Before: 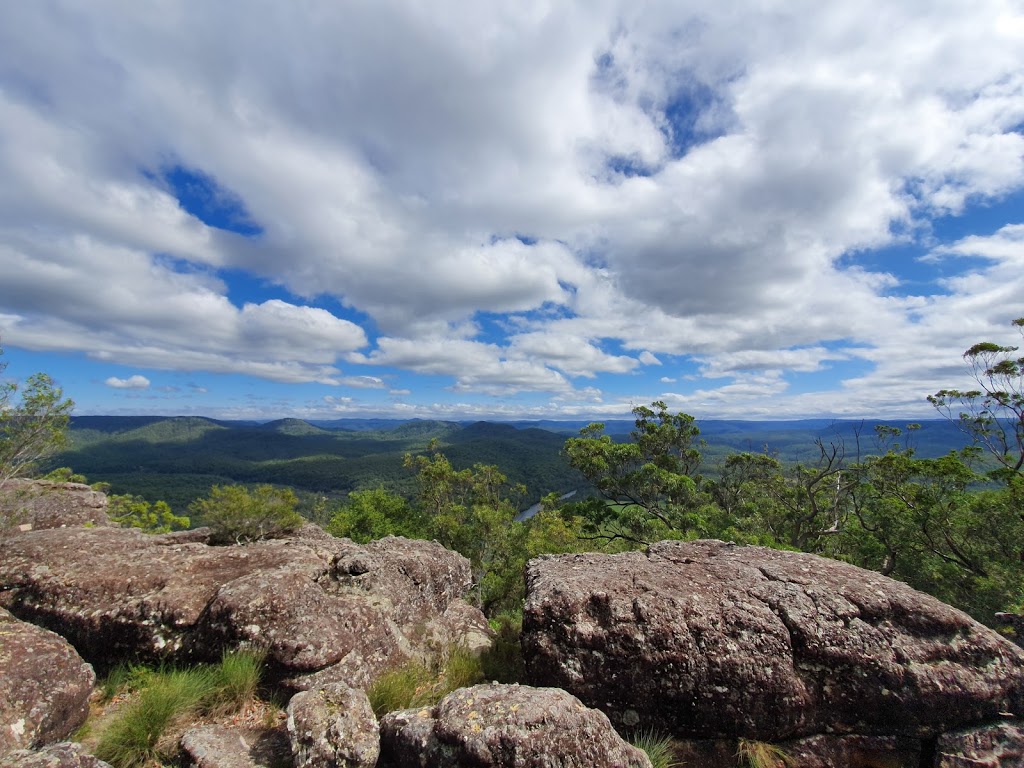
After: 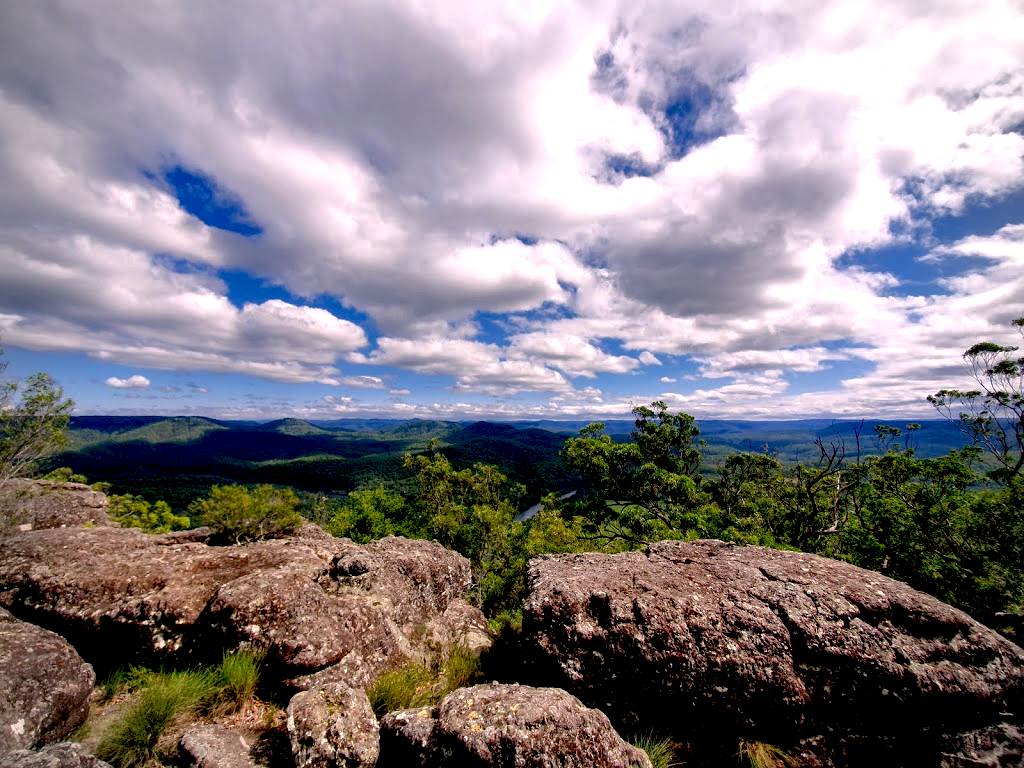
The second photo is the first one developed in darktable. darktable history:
color correction #1: highlights a* 3.84, highlights b* 5.07
tone curve: curves: ch0 [(0, 0) (0.568, 0.517) (0.8, 0.717) (1, 1)]
vignetting: on, module defaults
exposure: black level correction 0.04, exposure 0.5 EV, compensate highlight preservation false
local contrast: highlights 83%, shadows 81%
color correction: highlights a* 12.23, highlights b* 5.41
